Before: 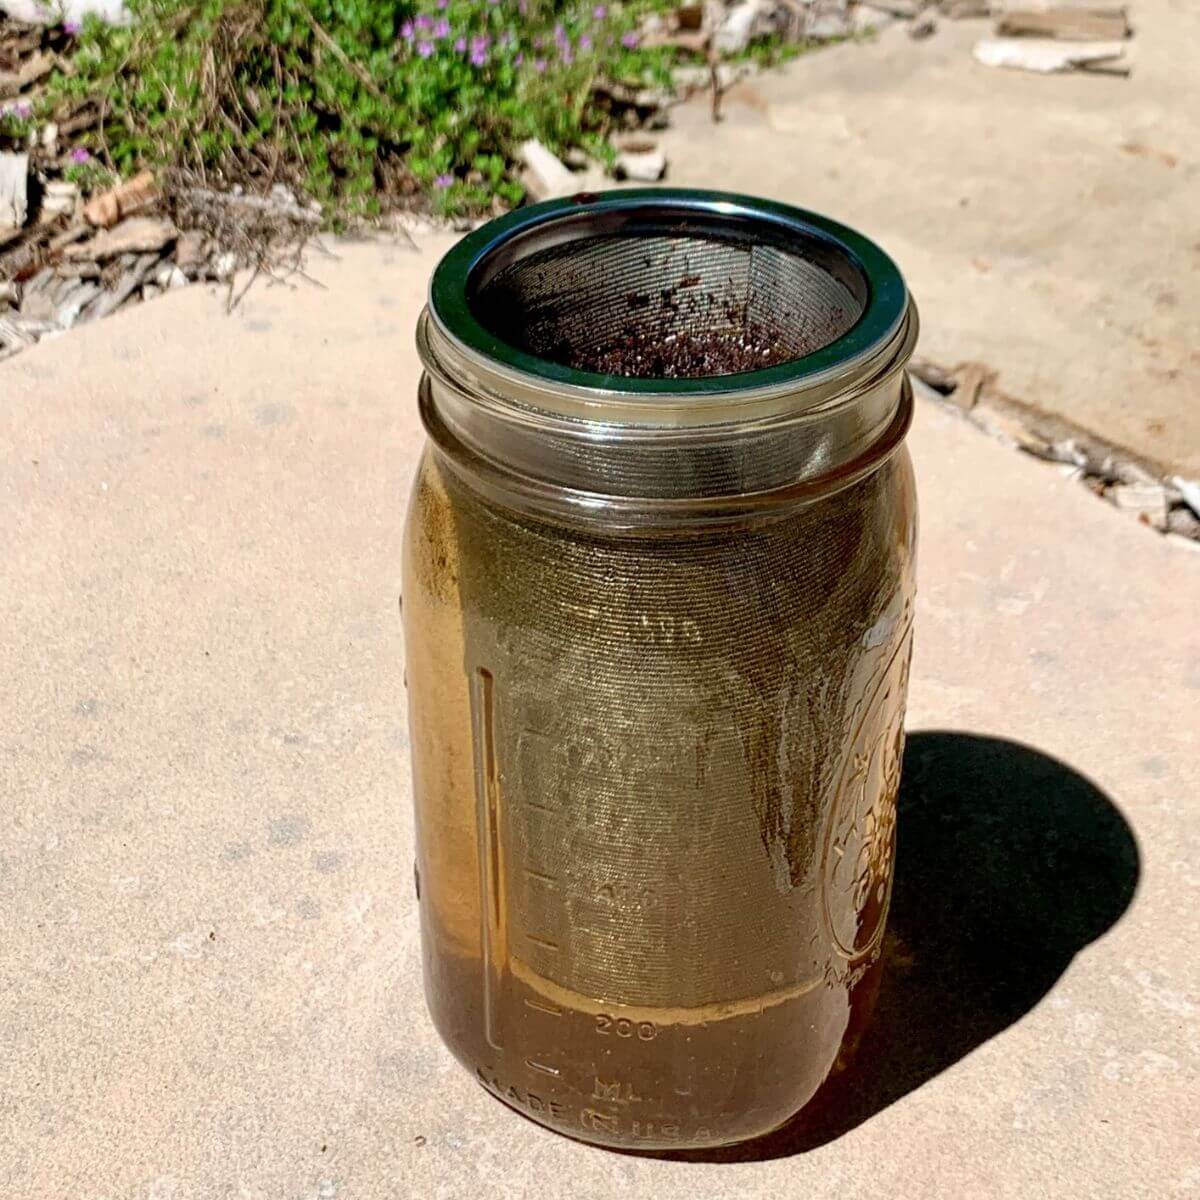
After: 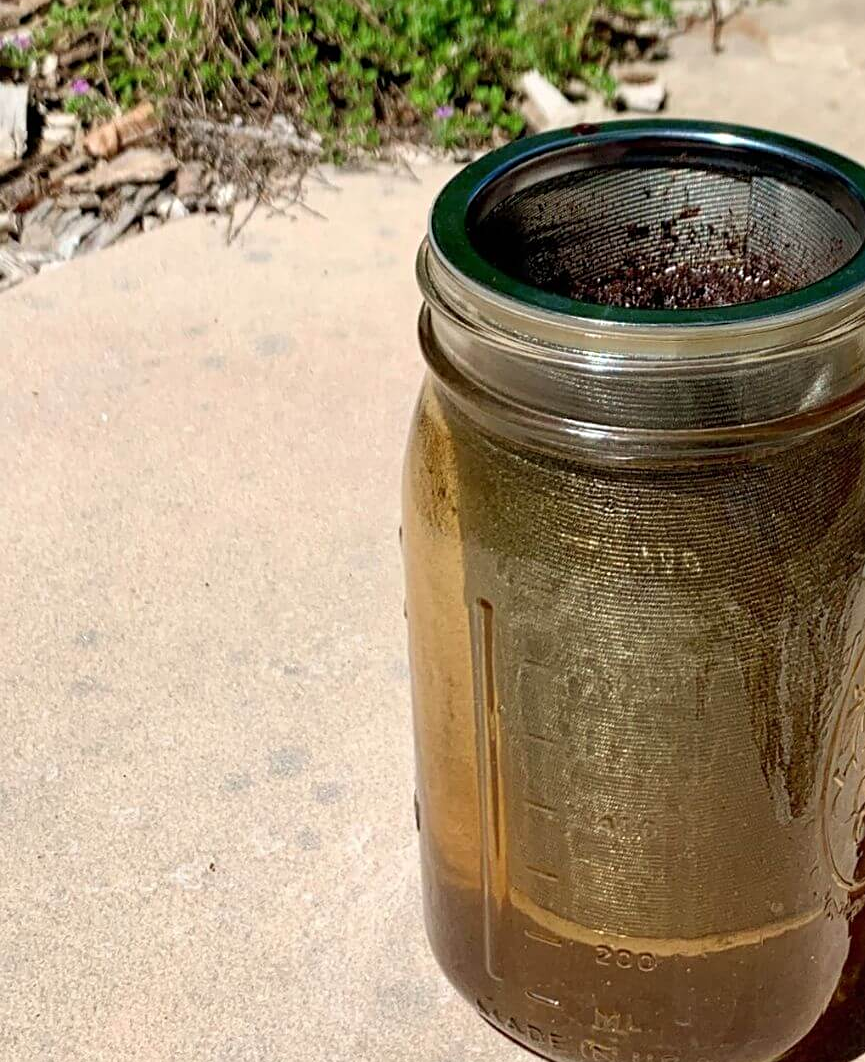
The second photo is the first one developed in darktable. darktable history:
sharpen: amount 0.206
tone equalizer: on, module defaults
crop: top 5.794%, right 27.838%, bottom 5.631%
